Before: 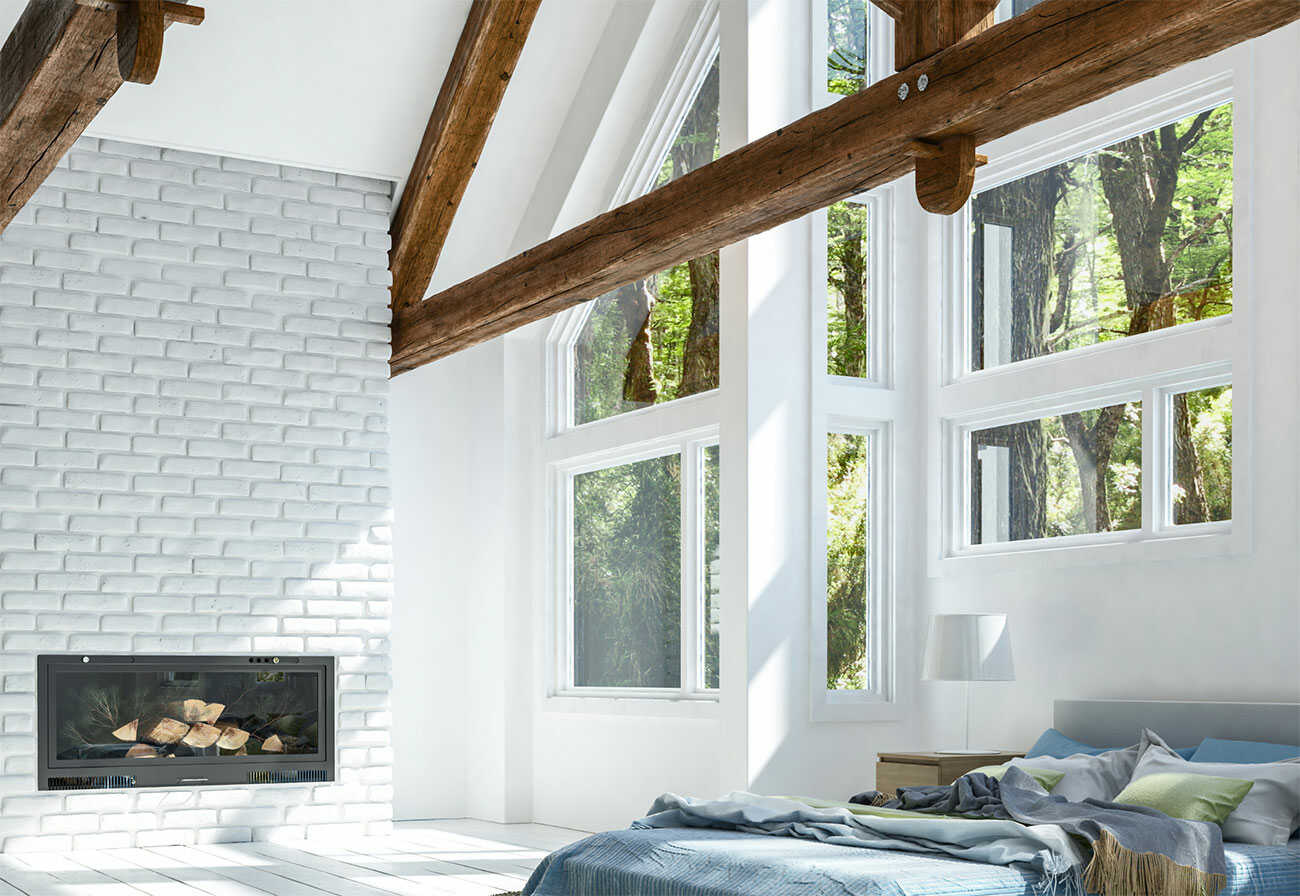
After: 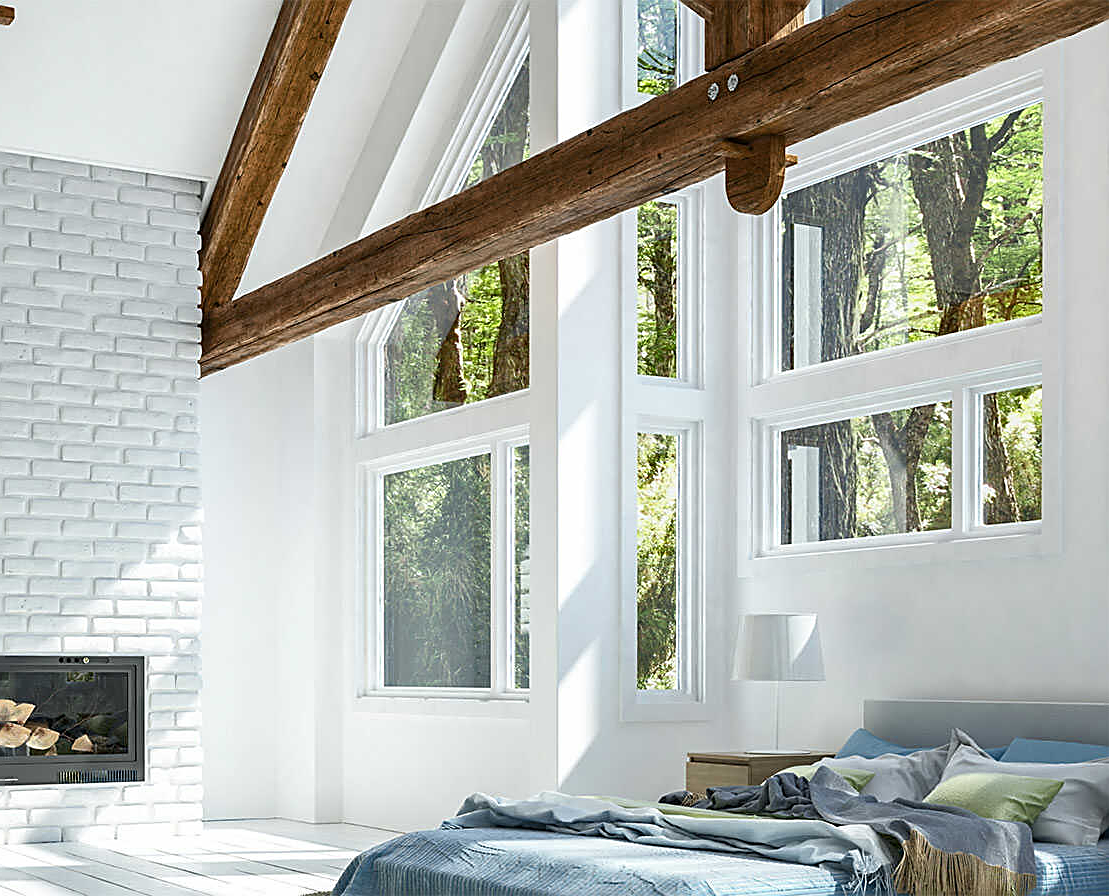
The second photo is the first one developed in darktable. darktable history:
crop and rotate: left 14.684%
sharpen: amount 0.752
